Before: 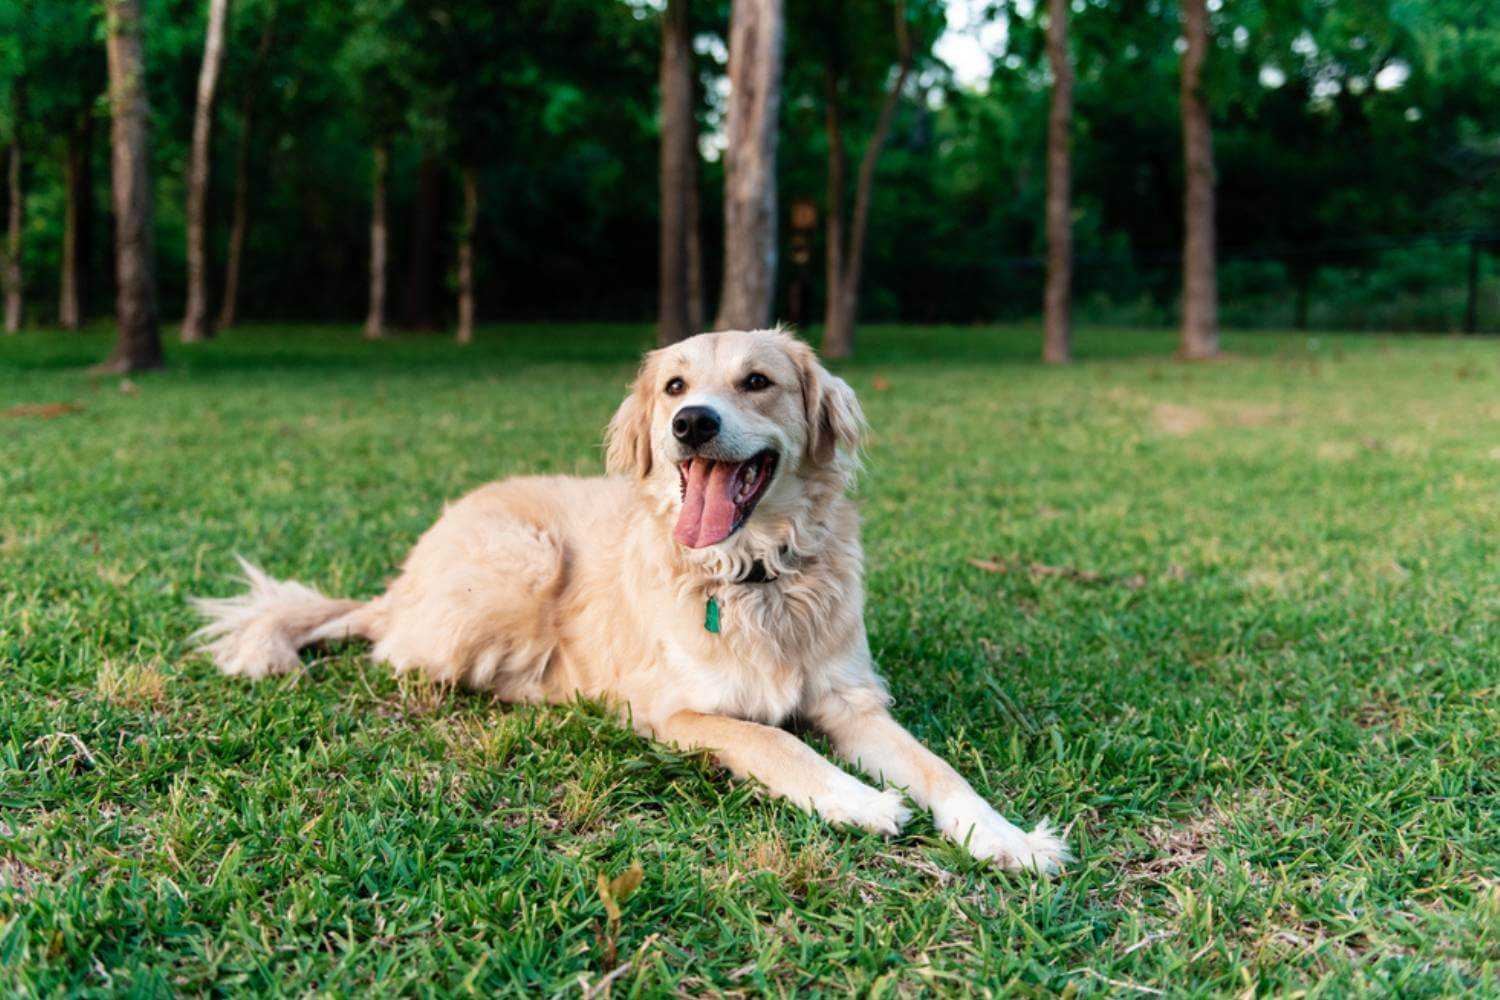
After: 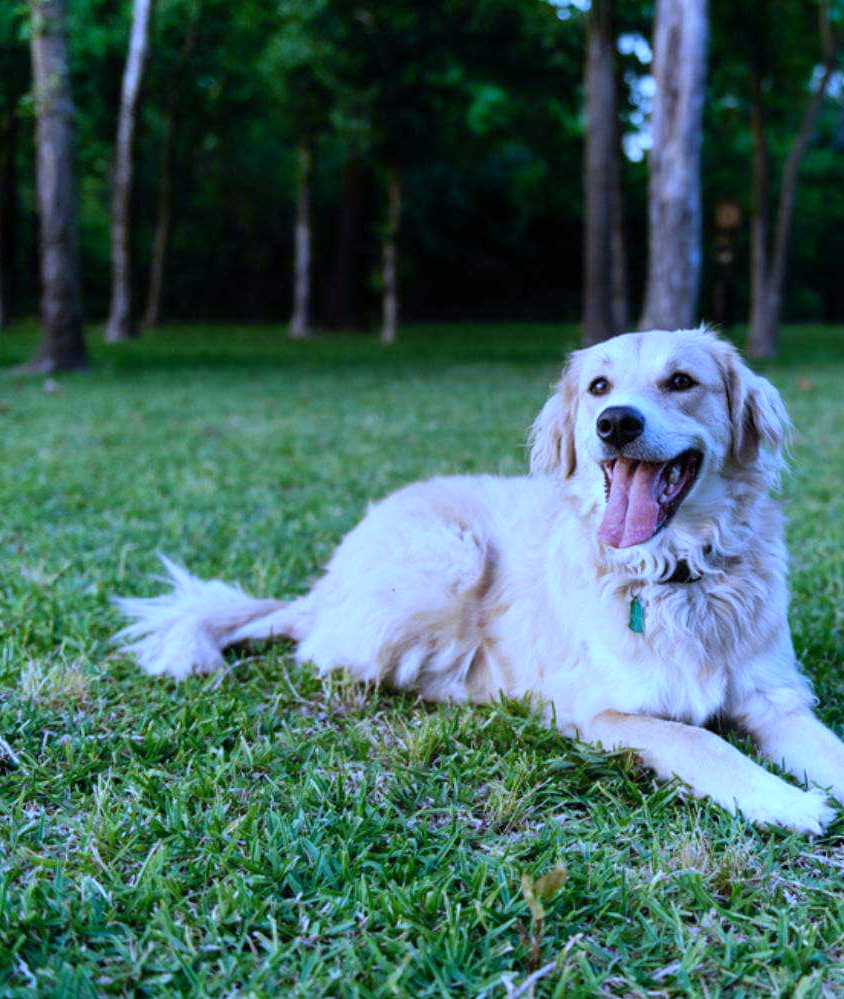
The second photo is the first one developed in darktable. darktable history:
crop: left 5.114%, right 38.589%
white balance: red 0.766, blue 1.537
